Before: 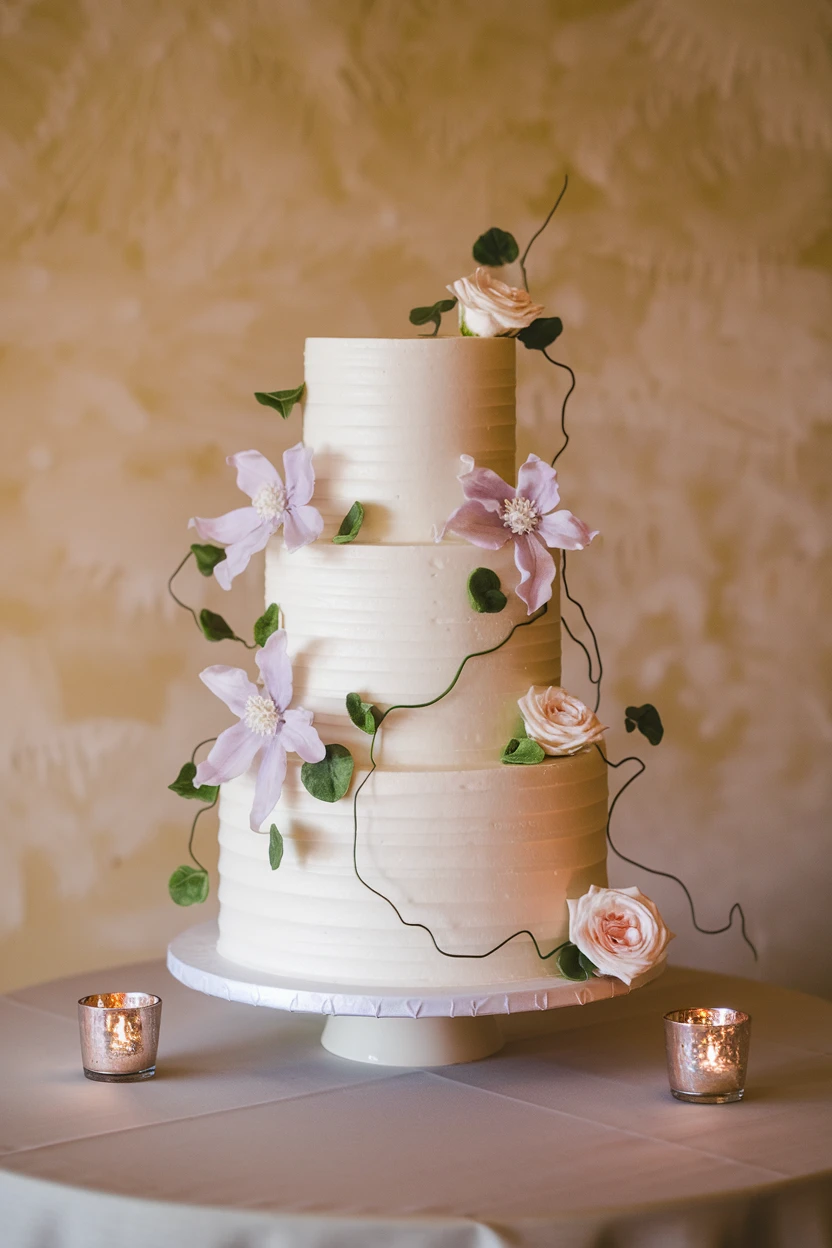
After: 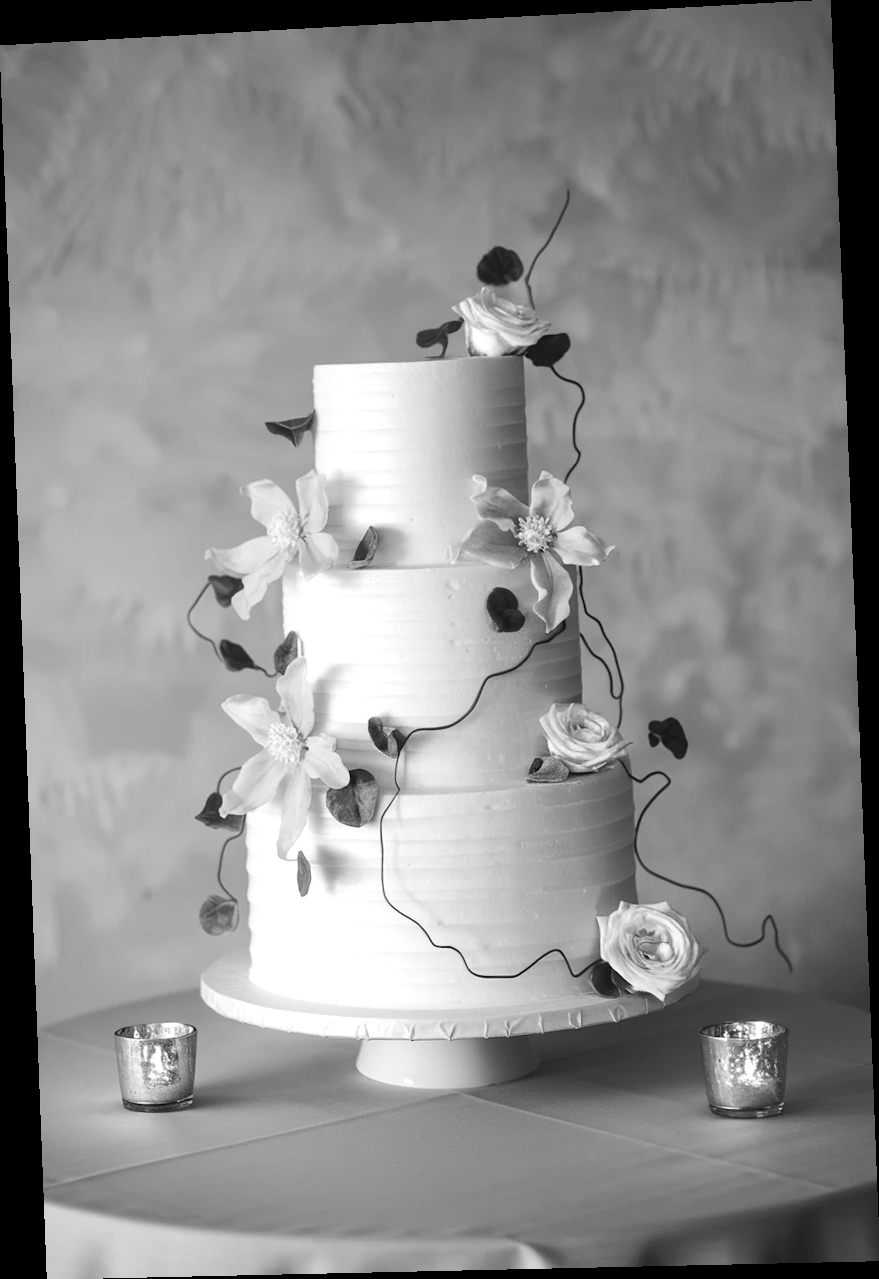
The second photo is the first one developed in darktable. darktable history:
monochrome: on, module defaults
rotate and perspective: rotation -2.22°, lens shift (horizontal) -0.022, automatic cropping off
tone equalizer: -8 EV -0.417 EV, -7 EV -0.389 EV, -6 EV -0.333 EV, -5 EV -0.222 EV, -3 EV 0.222 EV, -2 EV 0.333 EV, -1 EV 0.389 EV, +0 EV 0.417 EV, edges refinement/feathering 500, mask exposure compensation -1.57 EV, preserve details no
